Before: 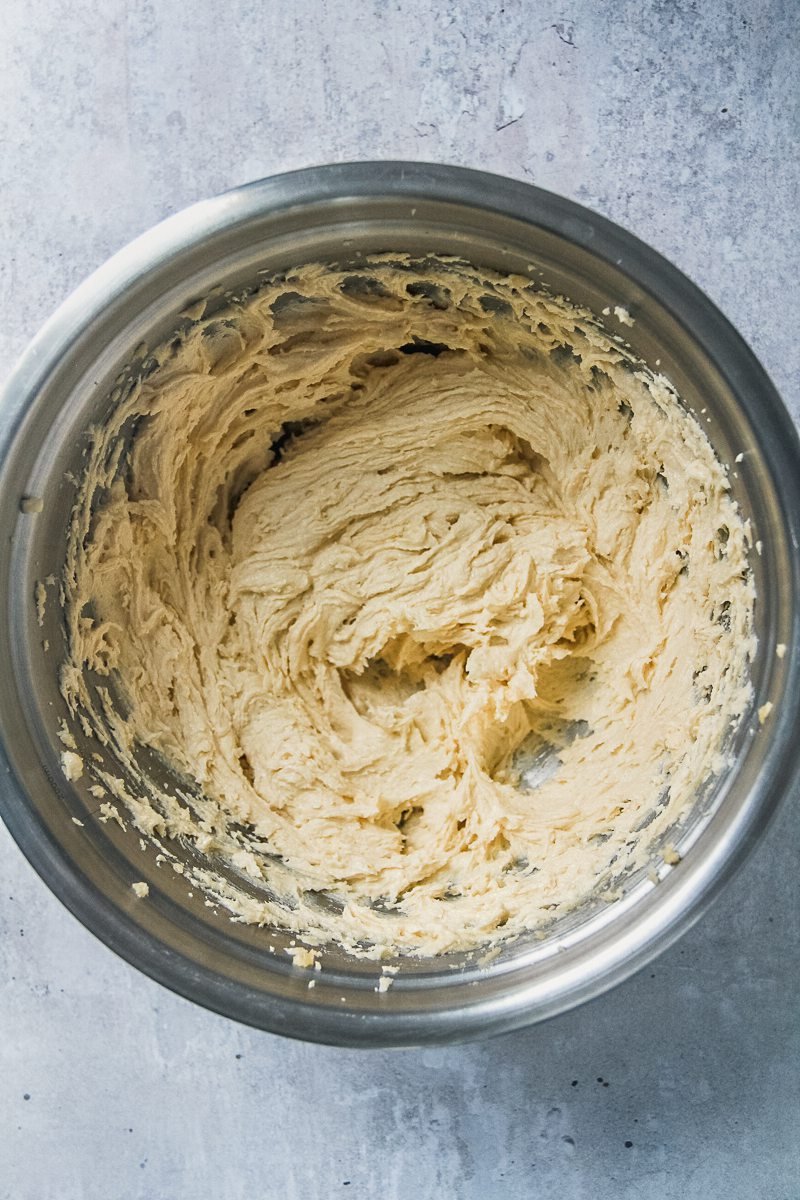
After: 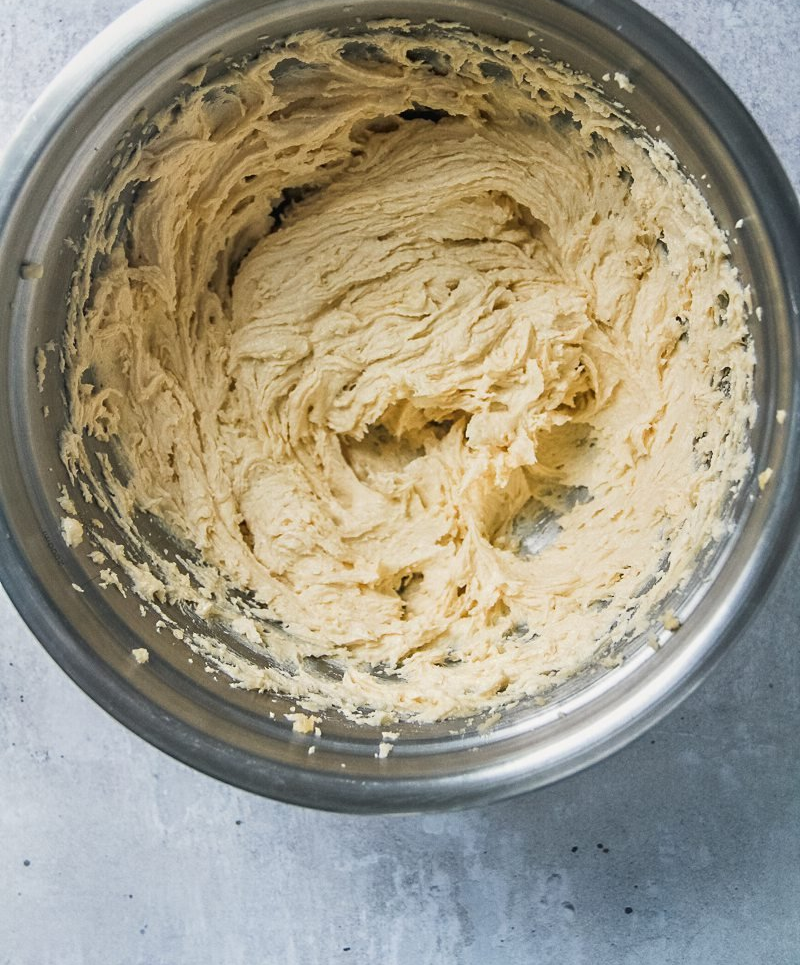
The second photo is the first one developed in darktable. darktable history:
crop and rotate: top 19.546%
